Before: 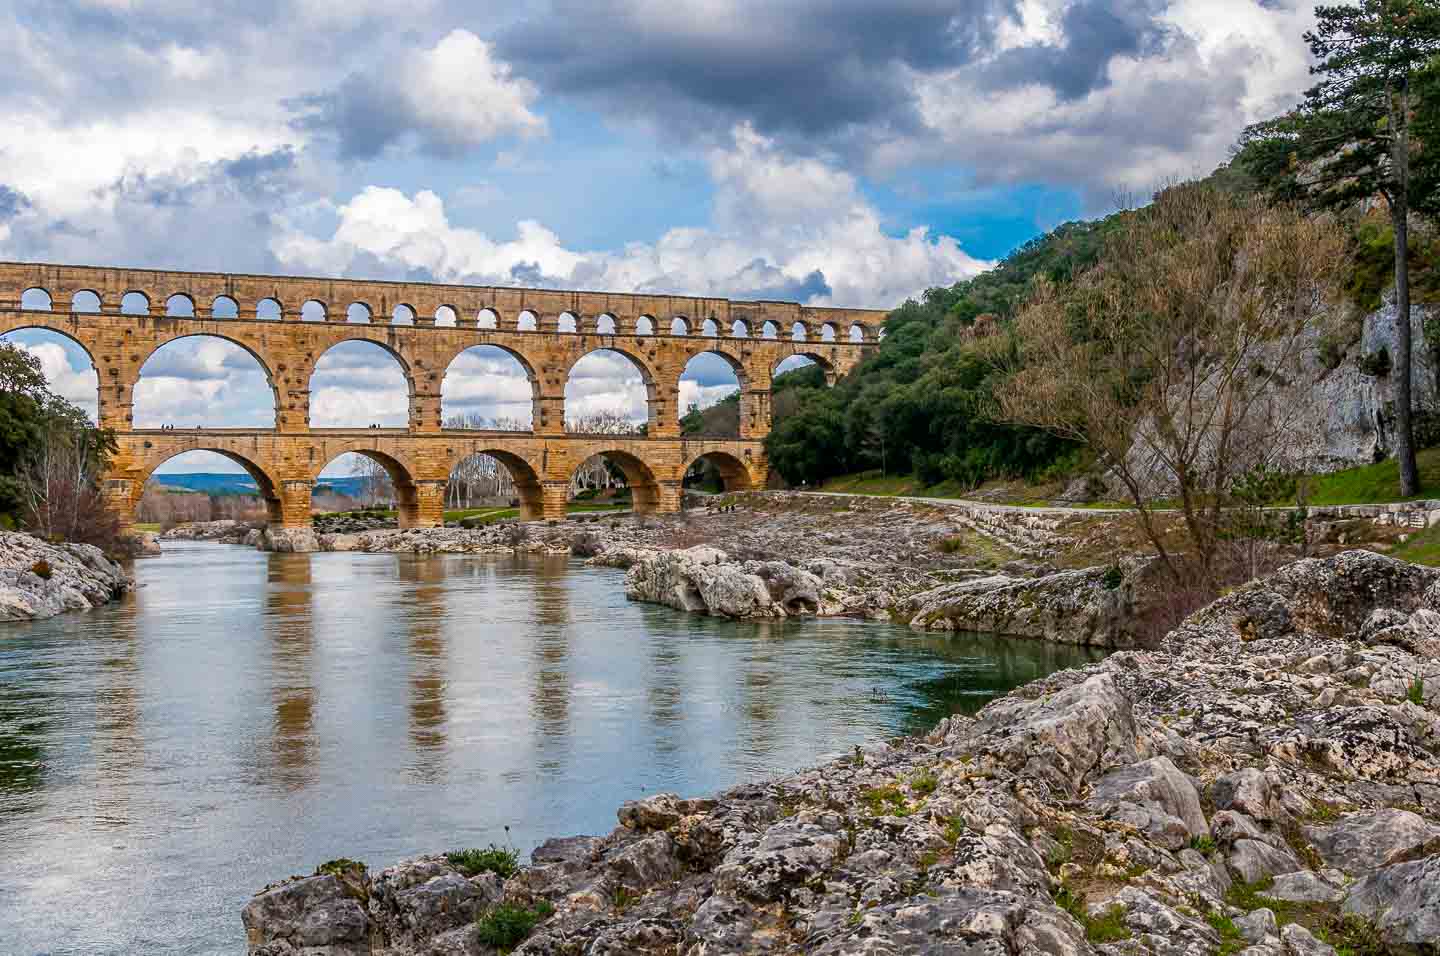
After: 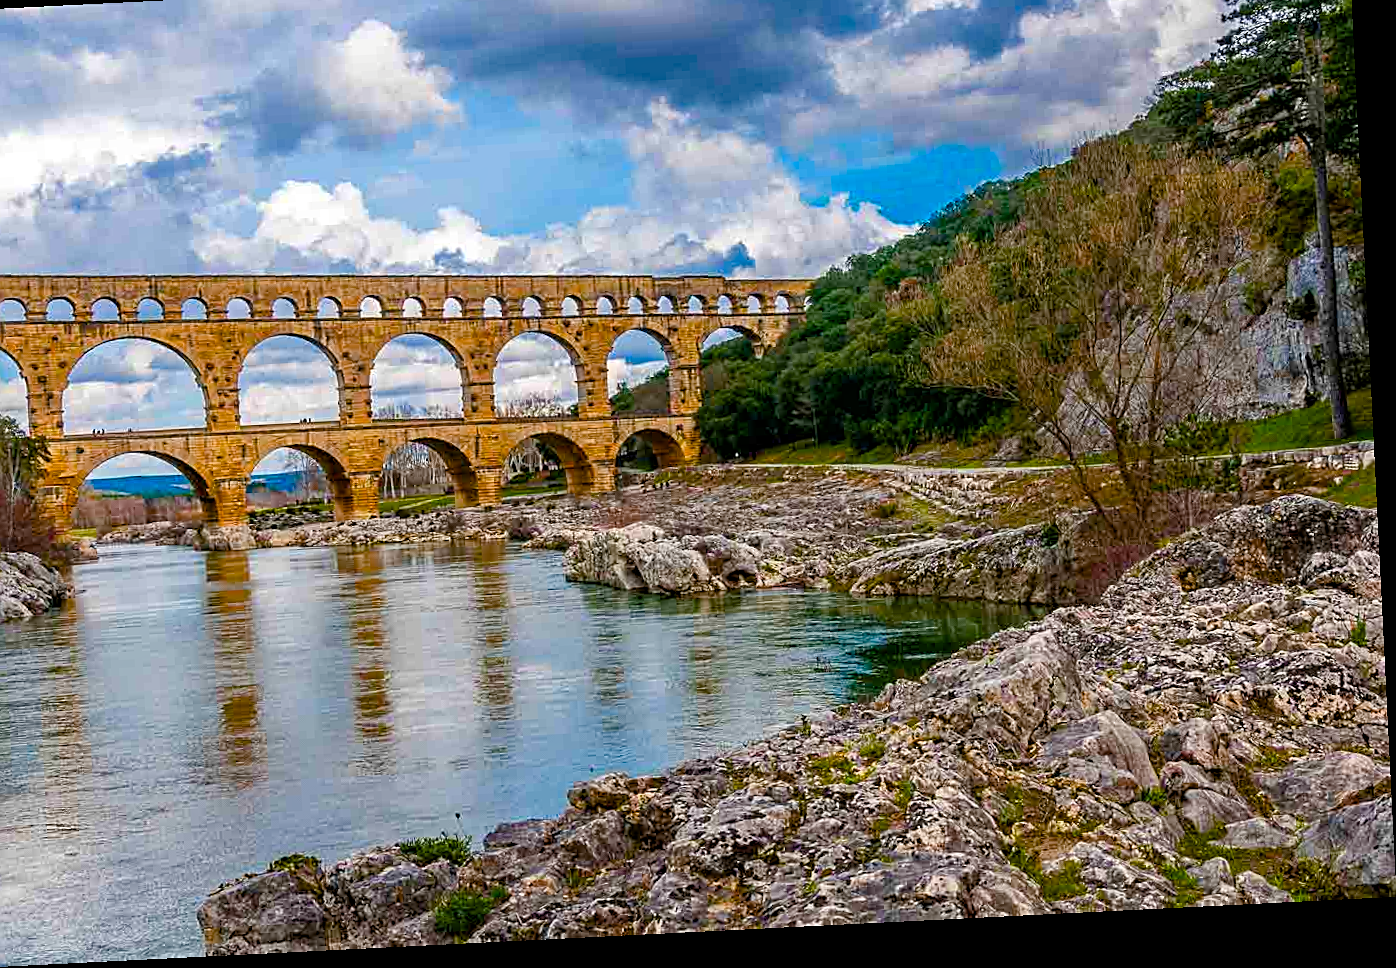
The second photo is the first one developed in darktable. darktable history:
crop and rotate: angle 2.87°, left 6.061%, top 5.709%
haze removal: compatibility mode true, adaptive false
color balance rgb: perceptual saturation grading › global saturation 20%, perceptual saturation grading › highlights -13.935%, perceptual saturation grading › shadows 50.149%, global vibrance 20%
sharpen: on, module defaults
